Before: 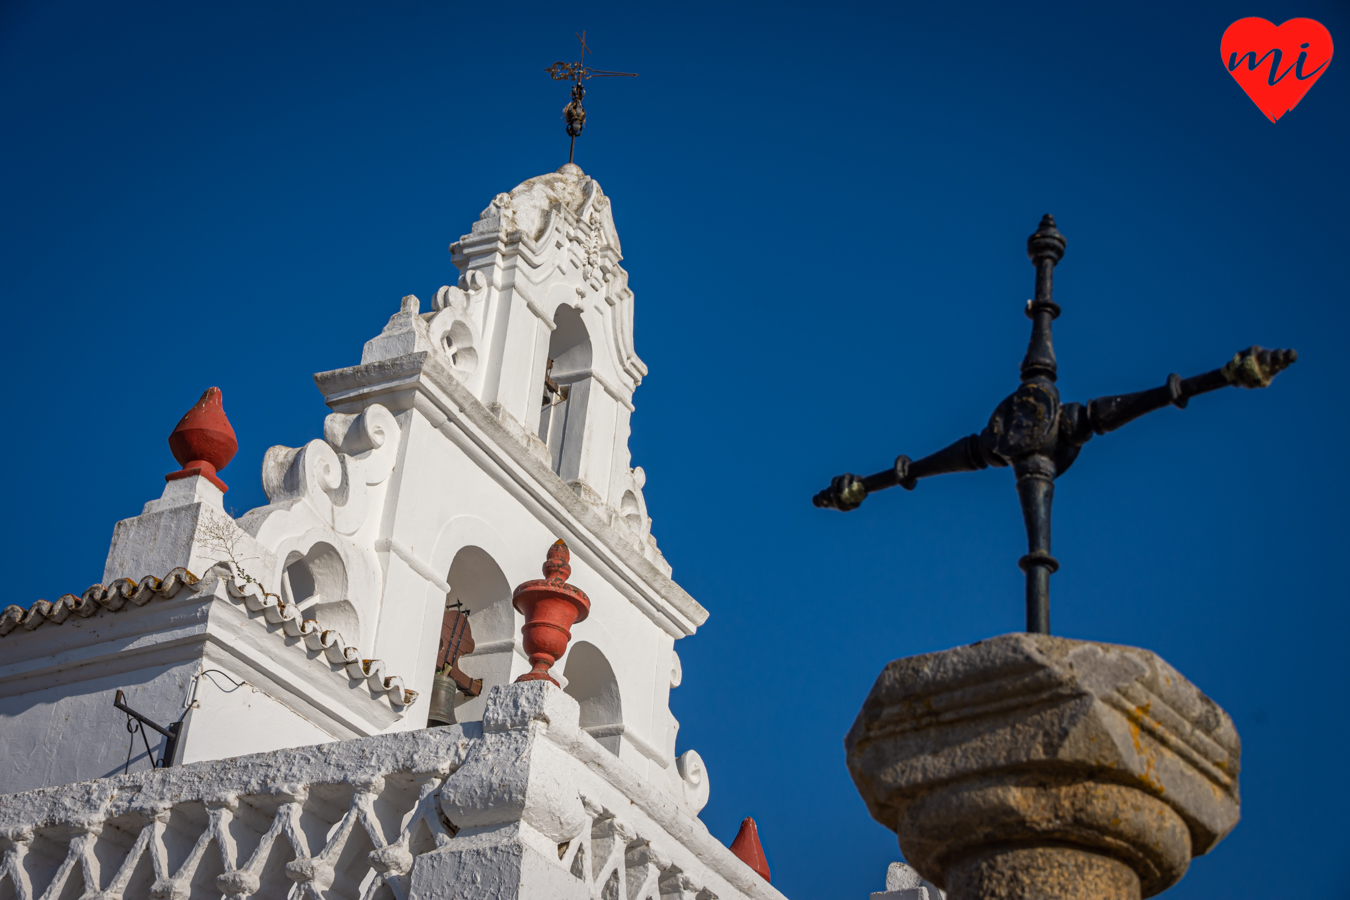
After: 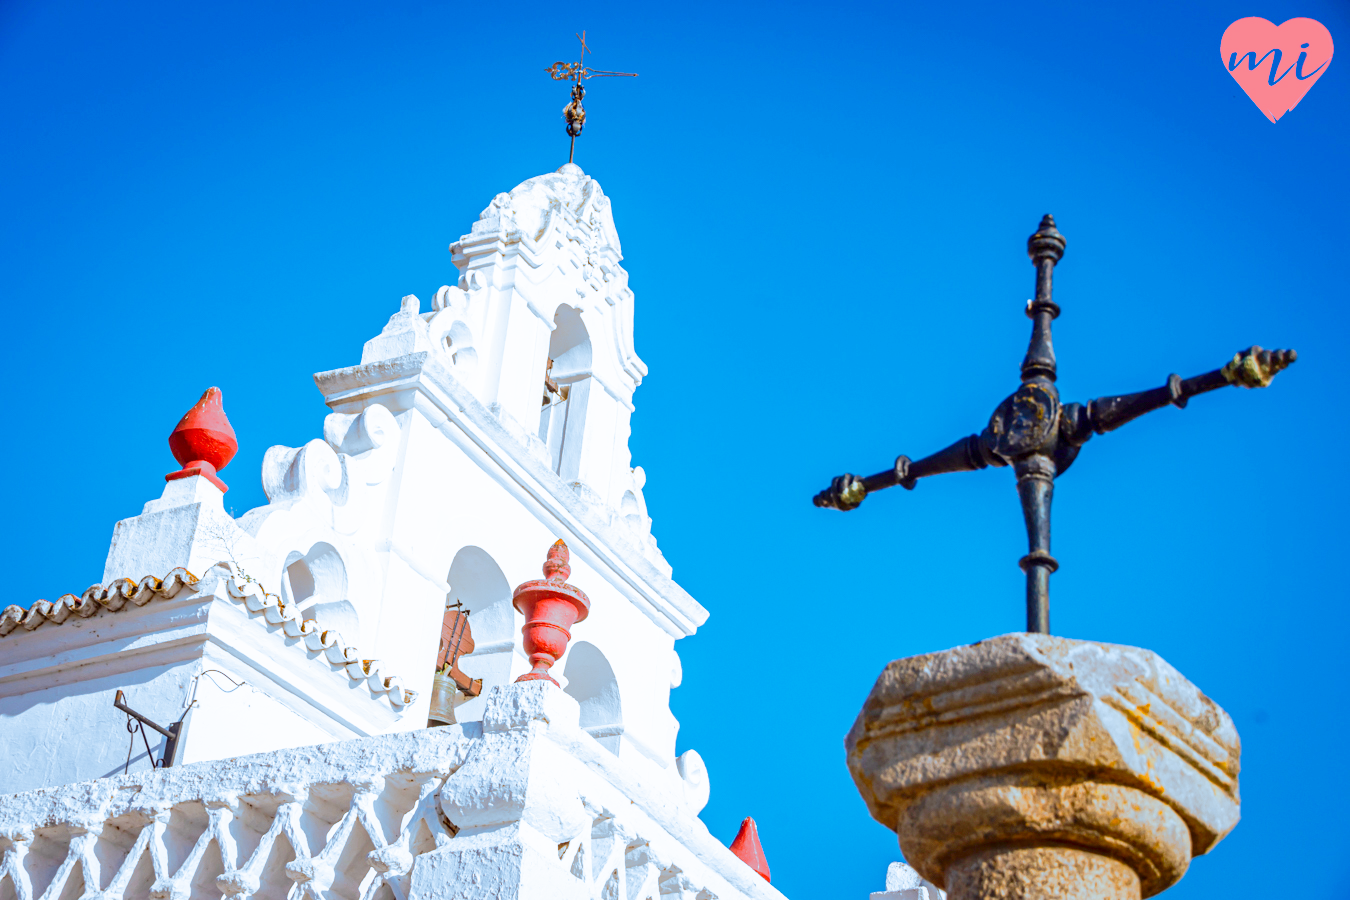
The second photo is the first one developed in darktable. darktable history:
contrast brightness saturation: contrast 0.07, brightness -0.14, saturation 0.11
base curve: curves: ch0 [(0, 0) (0.012, 0.01) (0.073, 0.168) (0.31, 0.711) (0.645, 0.957) (1, 1)], preserve colors none
split-toning: shadows › hue 351.18°, shadows › saturation 0.86, highlights › hue 218.82°, highlights › saturation 0.73, balance -19.167
color balance rgb: contrast -30%
exposure: exposure 1.137 EV, compensate highlight preservation false
